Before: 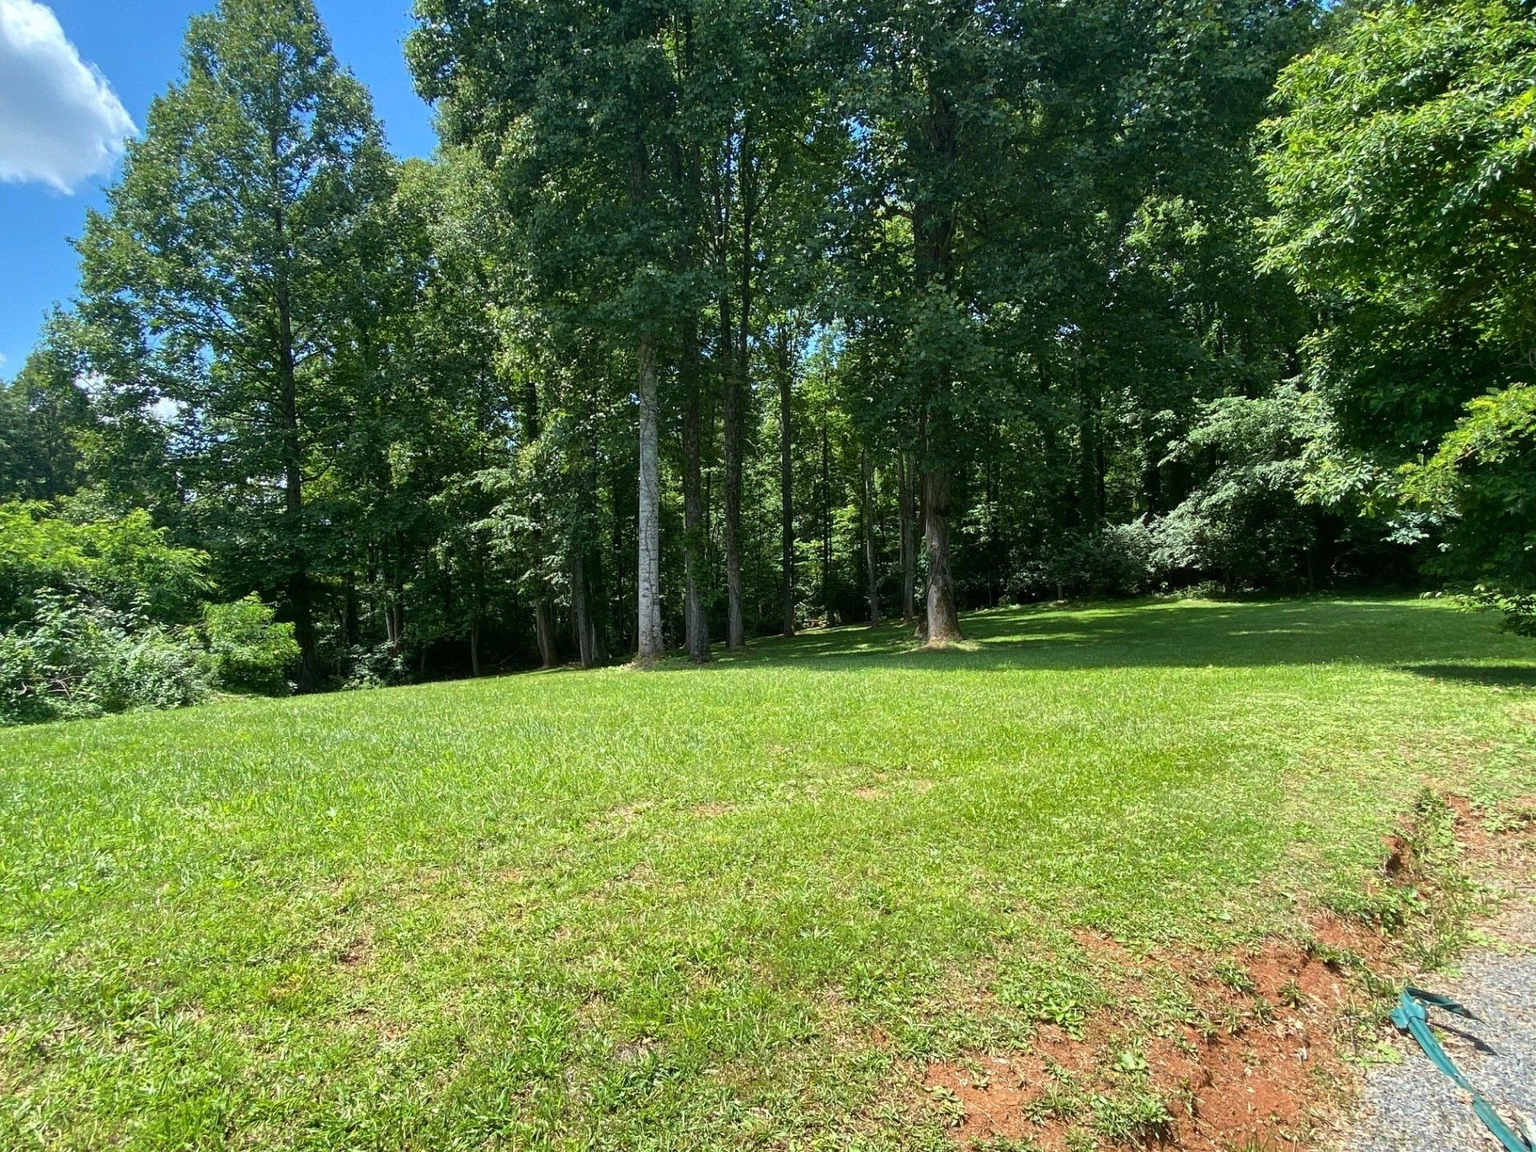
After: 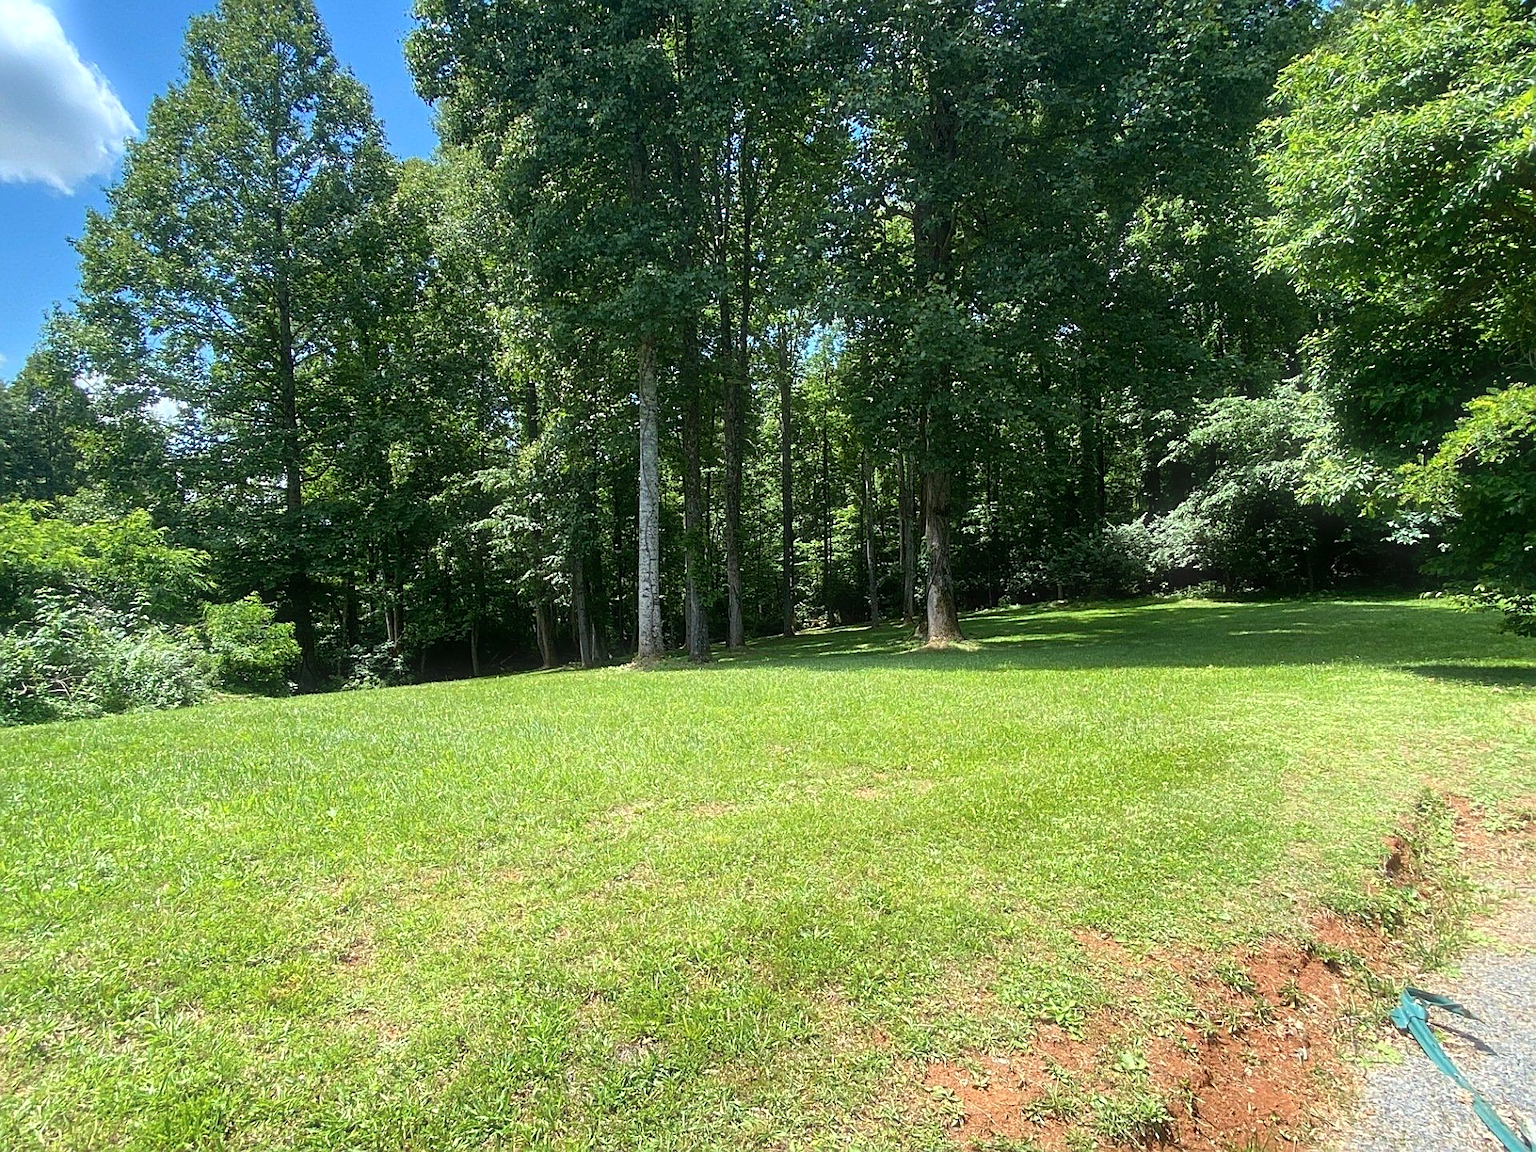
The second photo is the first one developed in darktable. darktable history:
bloom: size 5%, threshold 95%, strength 15%
sharpen: on, module defaults
